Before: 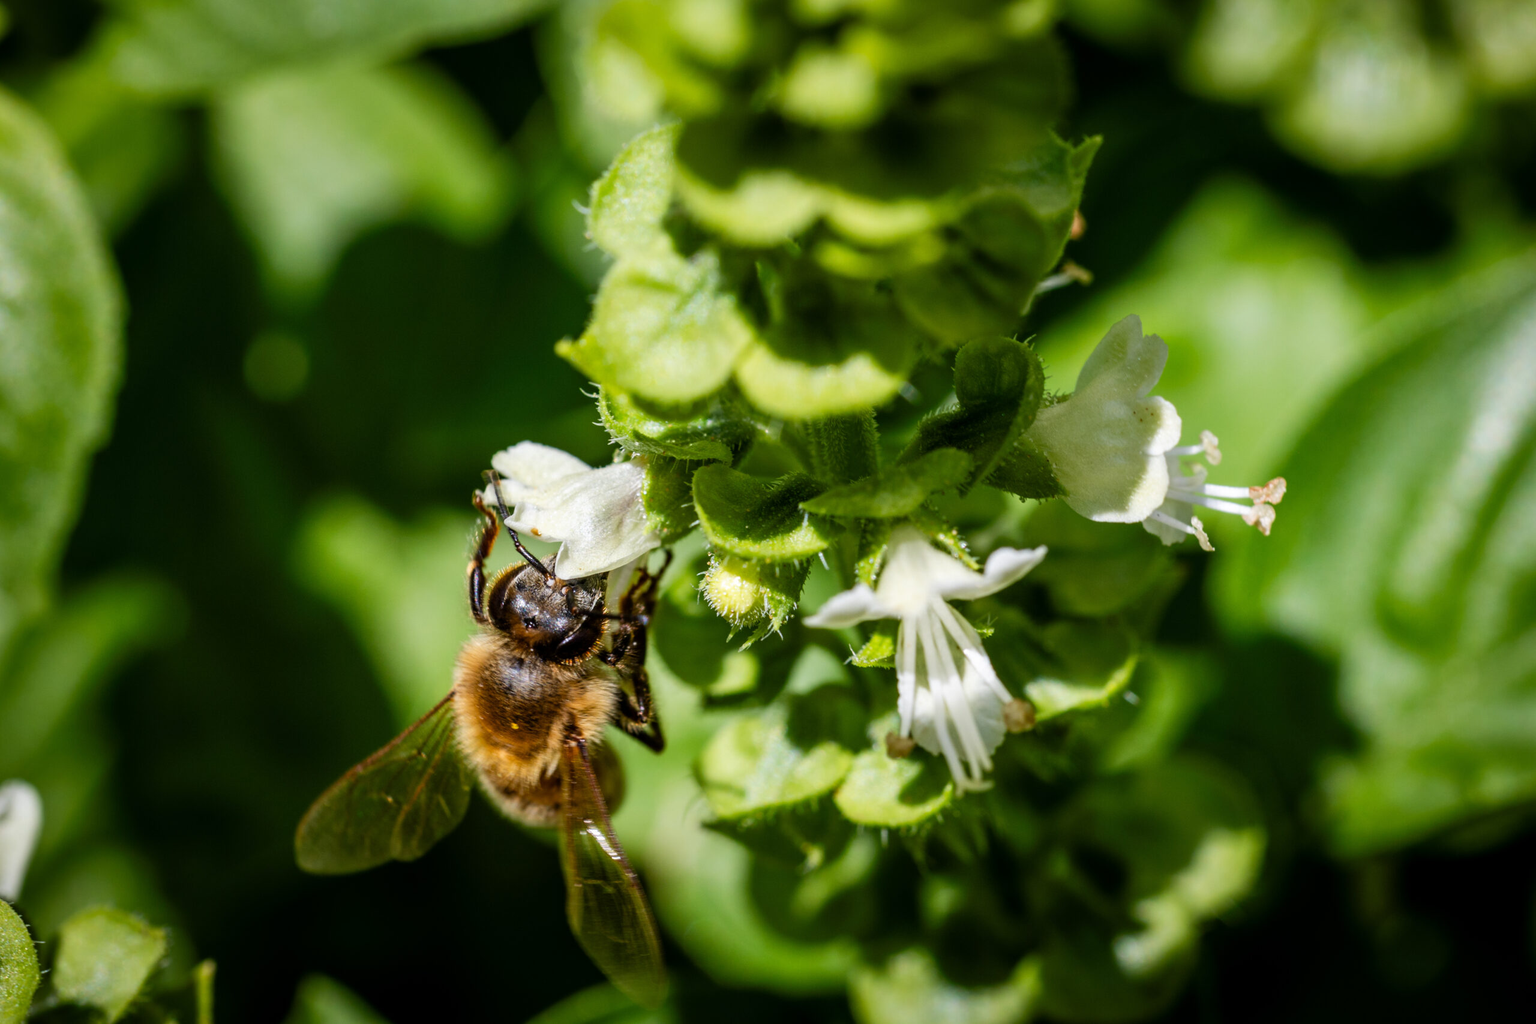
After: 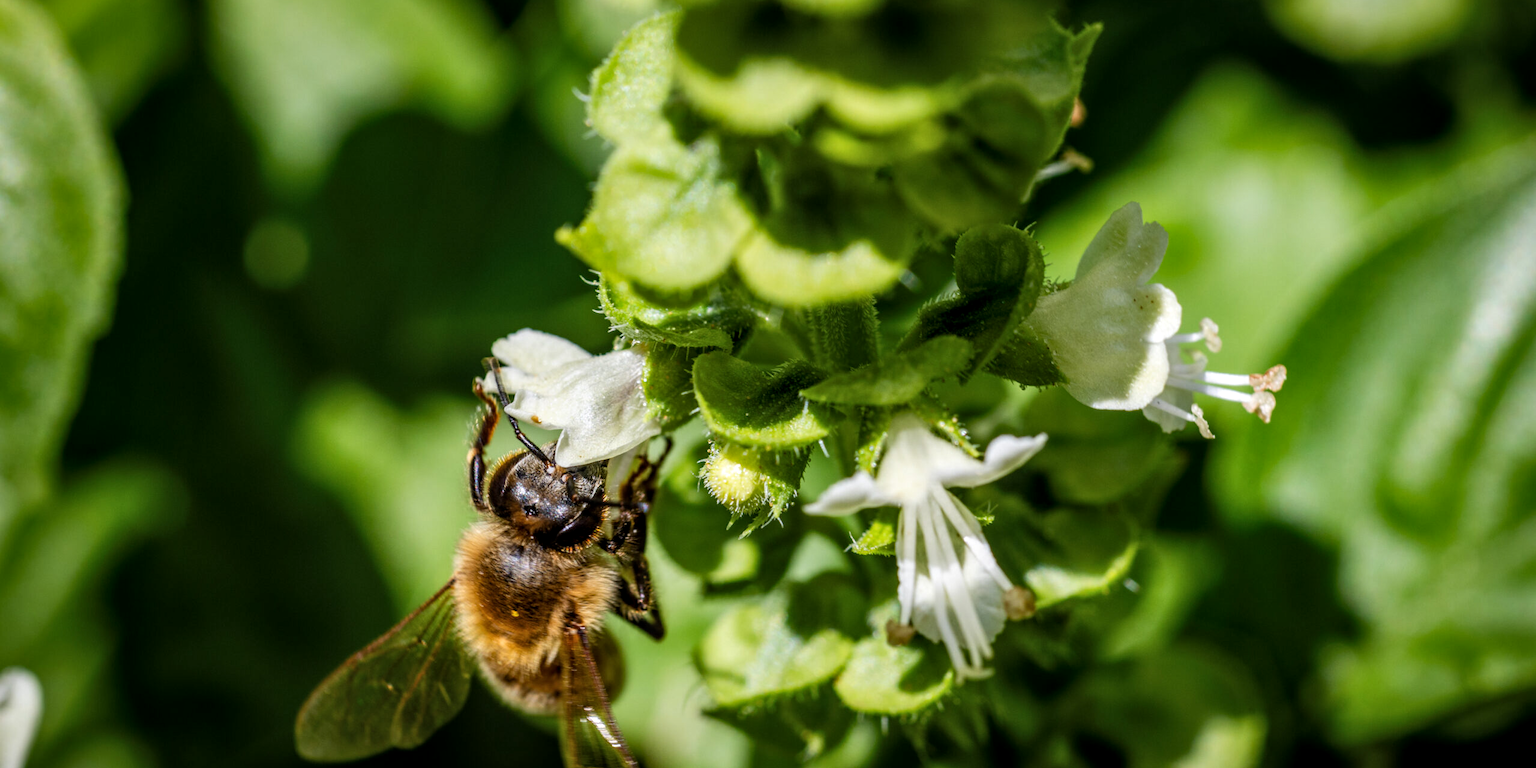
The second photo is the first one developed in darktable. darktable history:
local contrast: on, module defaults
crop: top 11.038%, bottom 13.962%
